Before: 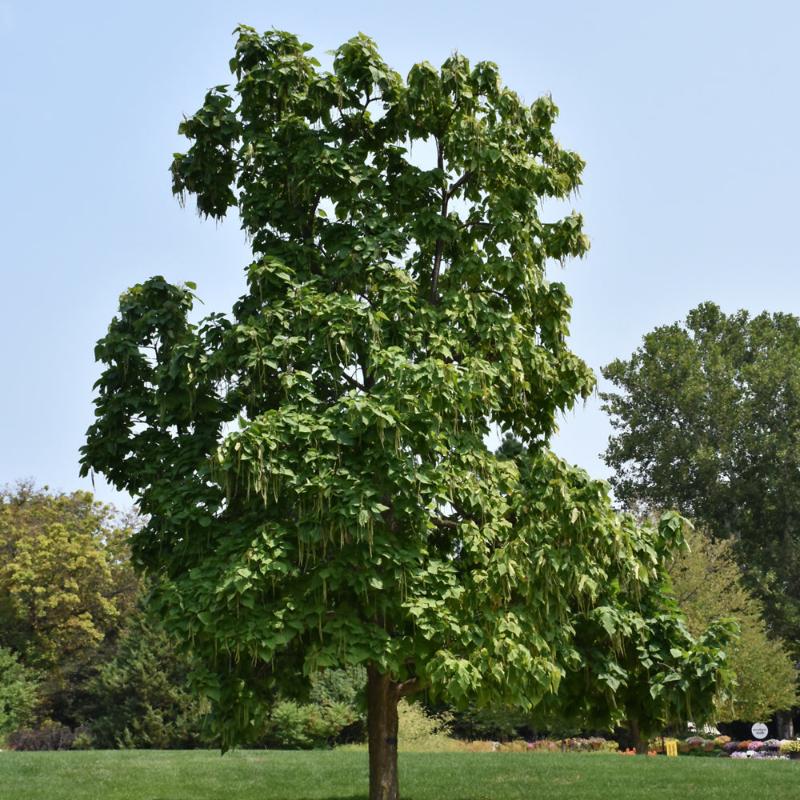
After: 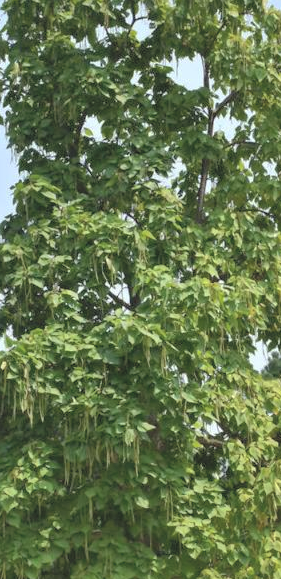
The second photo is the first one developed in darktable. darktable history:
contrast brightness saturation: brightness 0.28
crop and rotate: left 29.476%, top 10.214%, right 35.32%, bottom 17.333%
shadows and highlights: on, module defaults
